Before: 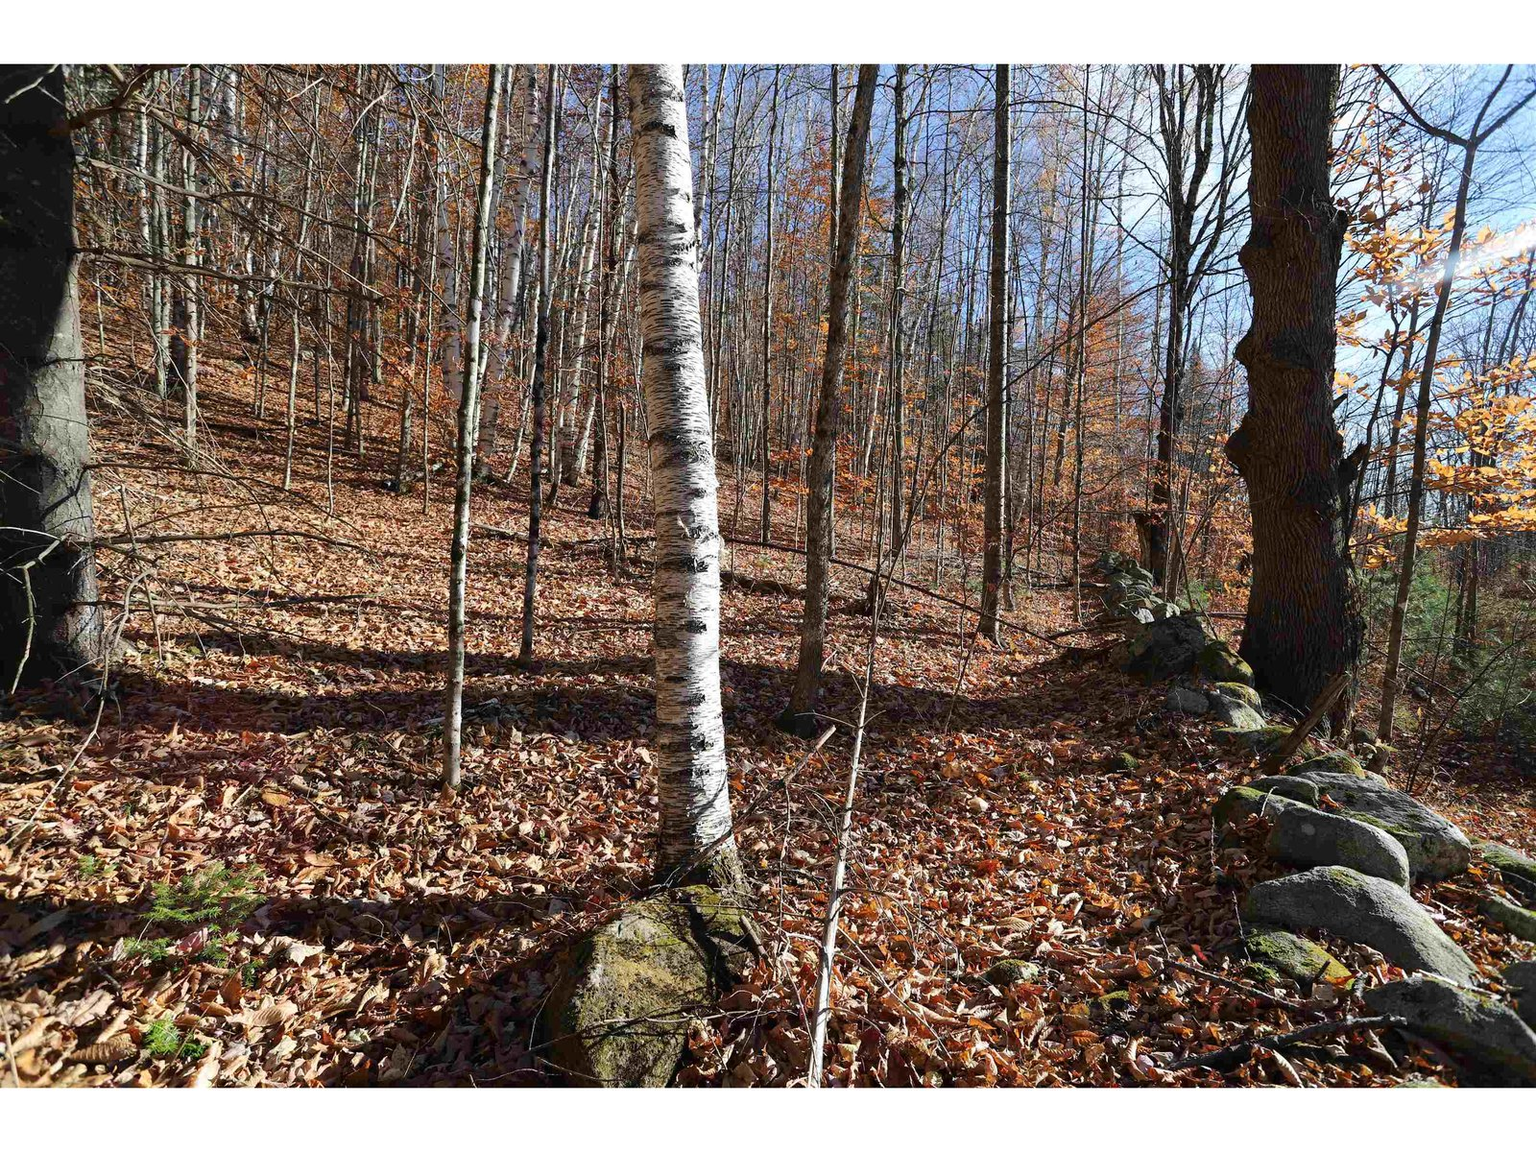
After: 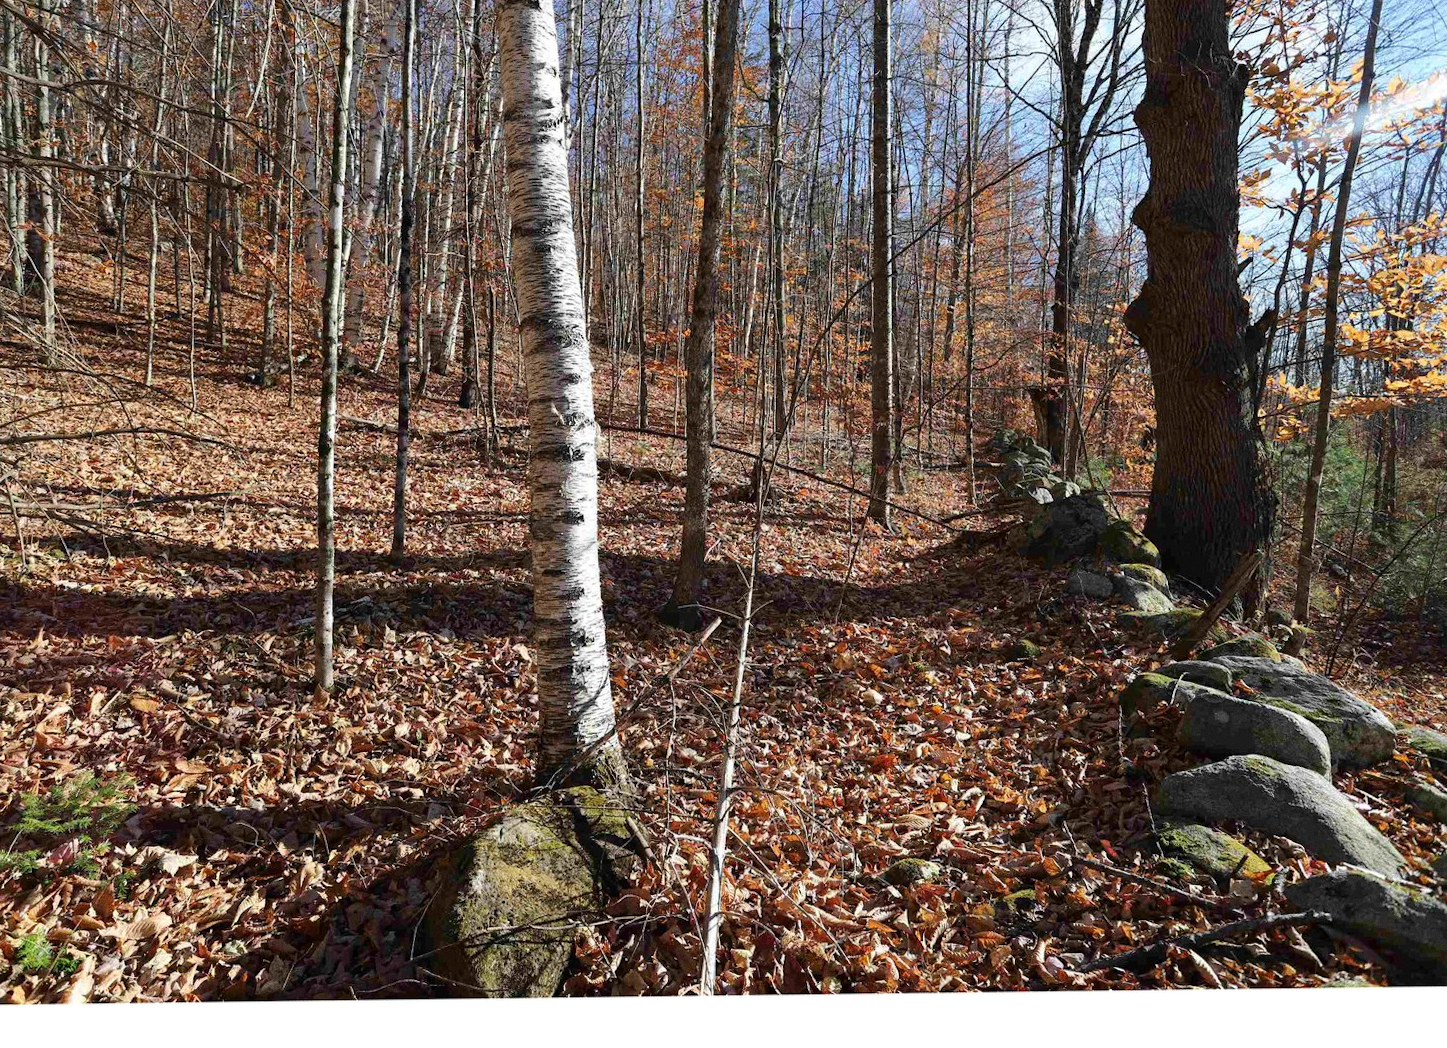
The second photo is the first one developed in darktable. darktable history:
crop and rotate: left 8.262%, top 9.226%
grain: on, module defaults
rotate and perspective: rotation -1.32°, lens shift (horizontal) -0.031, crop left 0.015, crop right 0.985, crop top 0.047, crop bottom 0.982
